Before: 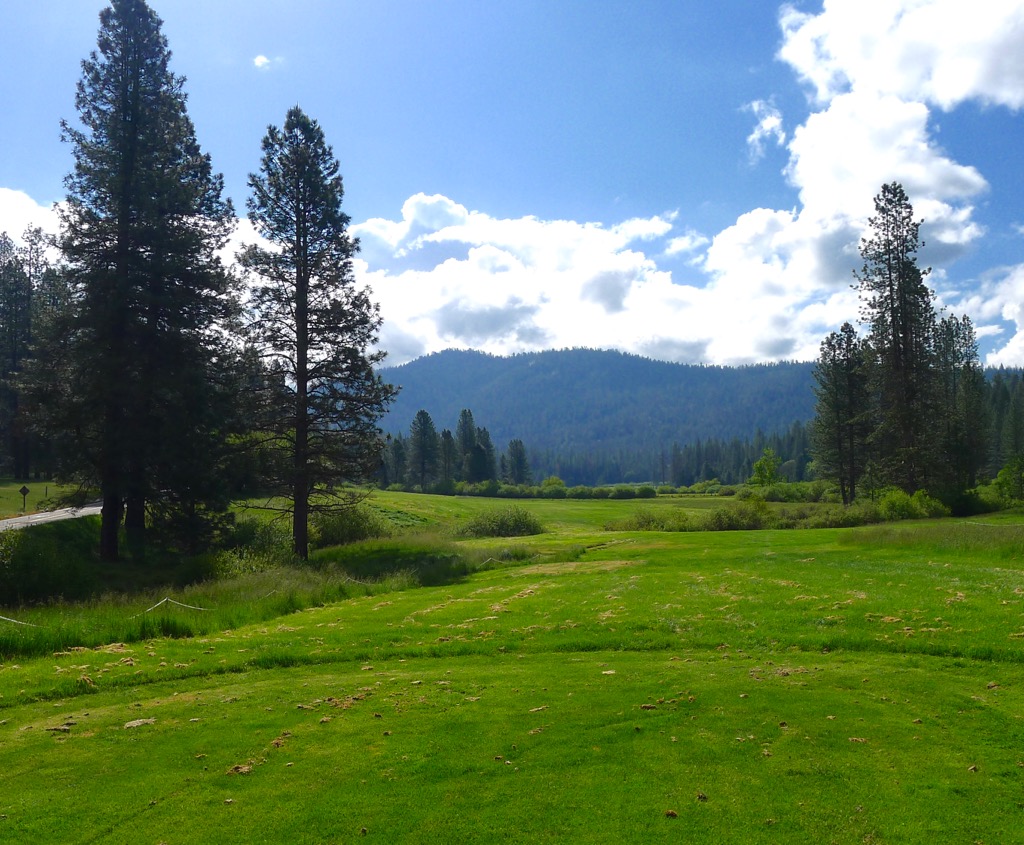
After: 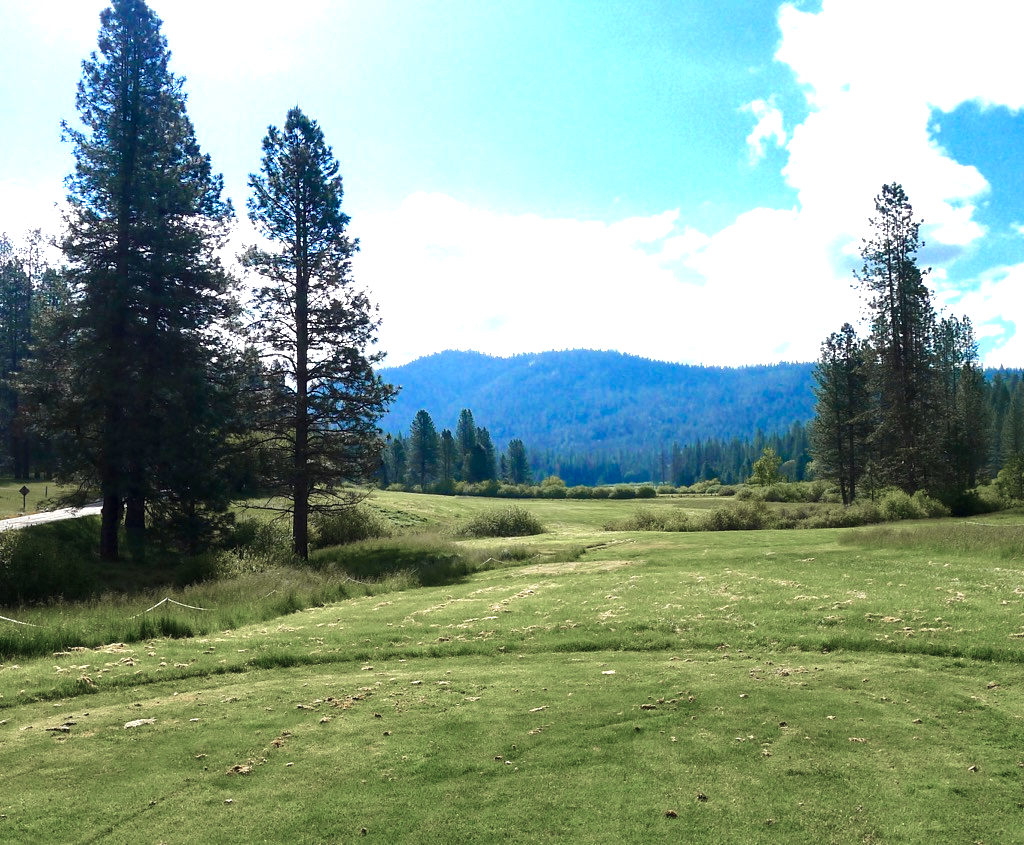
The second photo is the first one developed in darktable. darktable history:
local contrast: mode bilateral grid, contrast 19, coarseness 50, detail 120%, midtone range 0.2
color balance rgb: perceptual saturation grading › global saturation 20.264%, perceptual saturation grading › highlights -19.685%, perceptual saturation grading › shadows 29.521%, global vibrance 15.081%
color zones: curves: ch1 [(0, 0.708) (0.088, 0.648) (0.245, 0.187) (0.429, 0.326) (0.571, 0.498) (0.714, 0.5) (0.857, 0.5) (1, 0.708)]
levels: levels [0.012, 0.367, 0.697]
